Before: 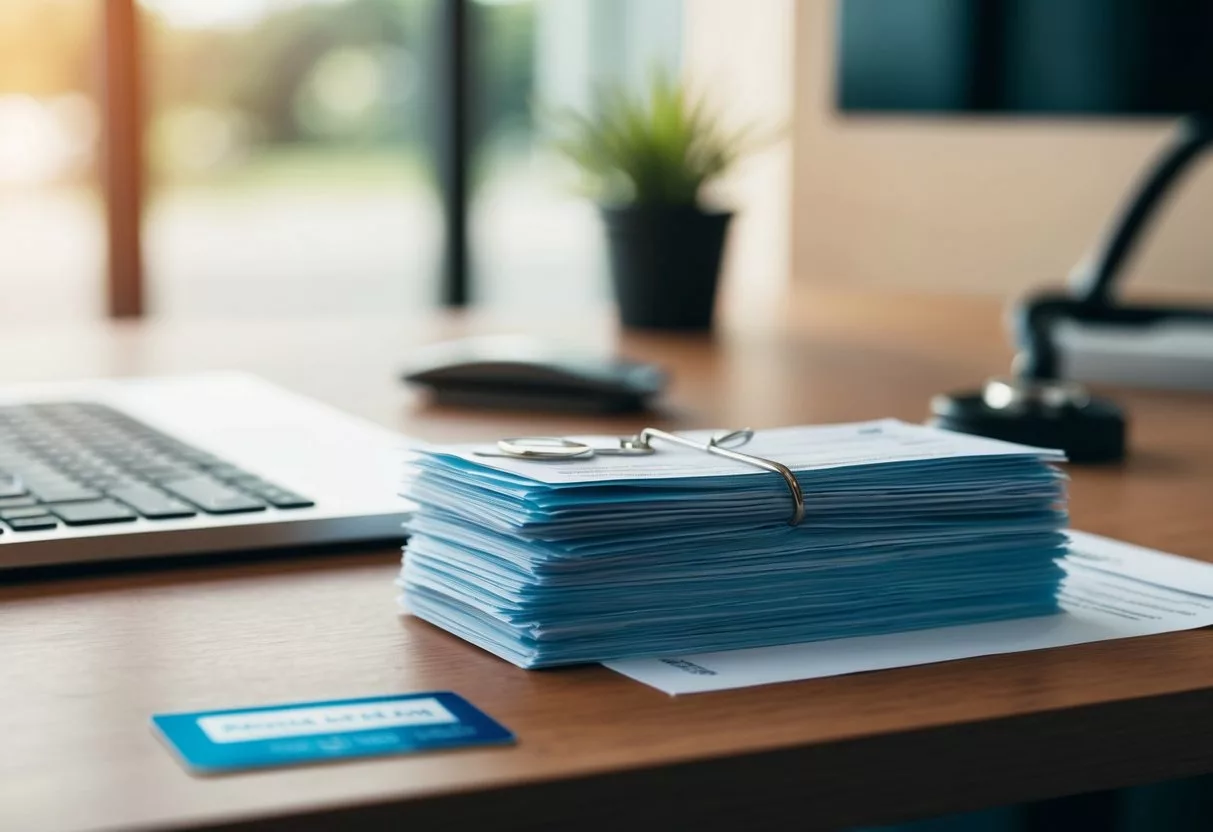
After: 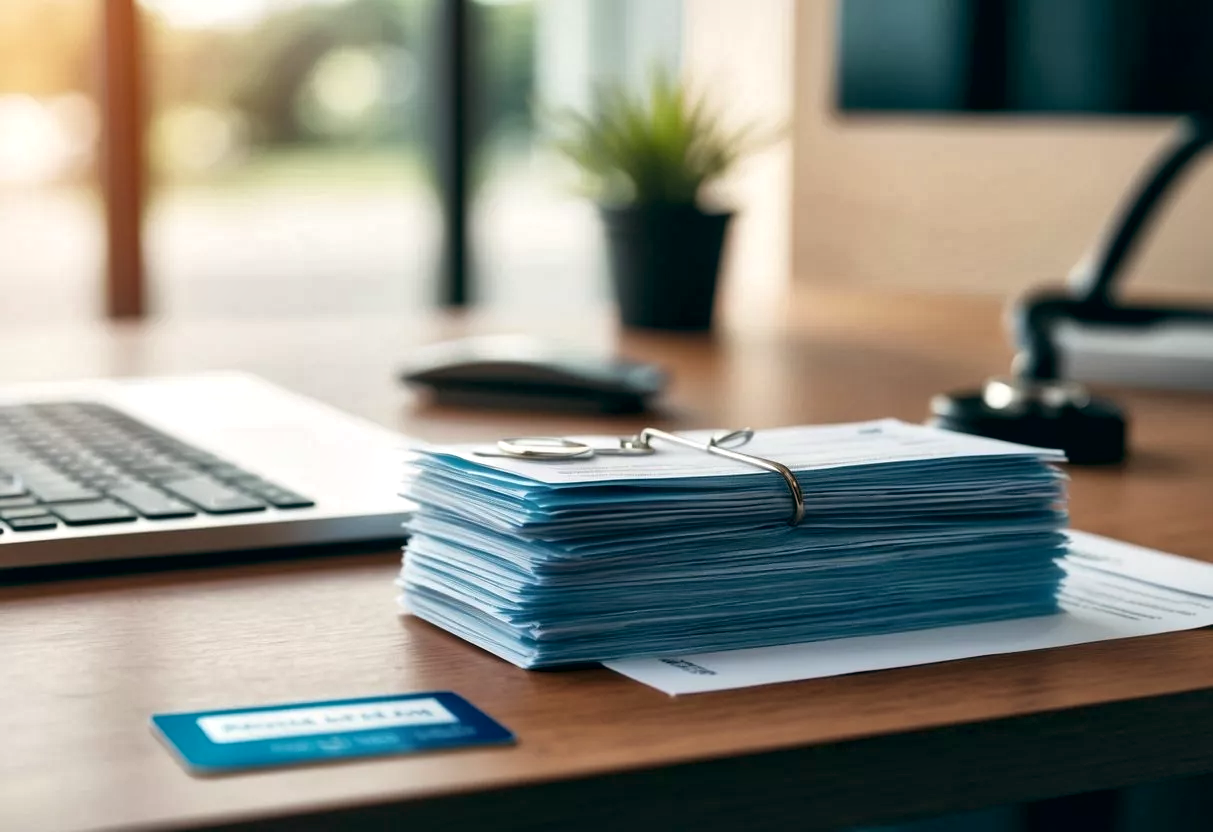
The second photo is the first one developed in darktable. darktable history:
local contrast: mode bilateral grid, contrast 20, coarseness 50, detail 179%, midtone range 0.2
color balance: lift [1, 0.998, 1.001, 1.002], gamma [1, 1.02, 1, 0.98], gain [1, 1.02, 1.003, 0.98]
